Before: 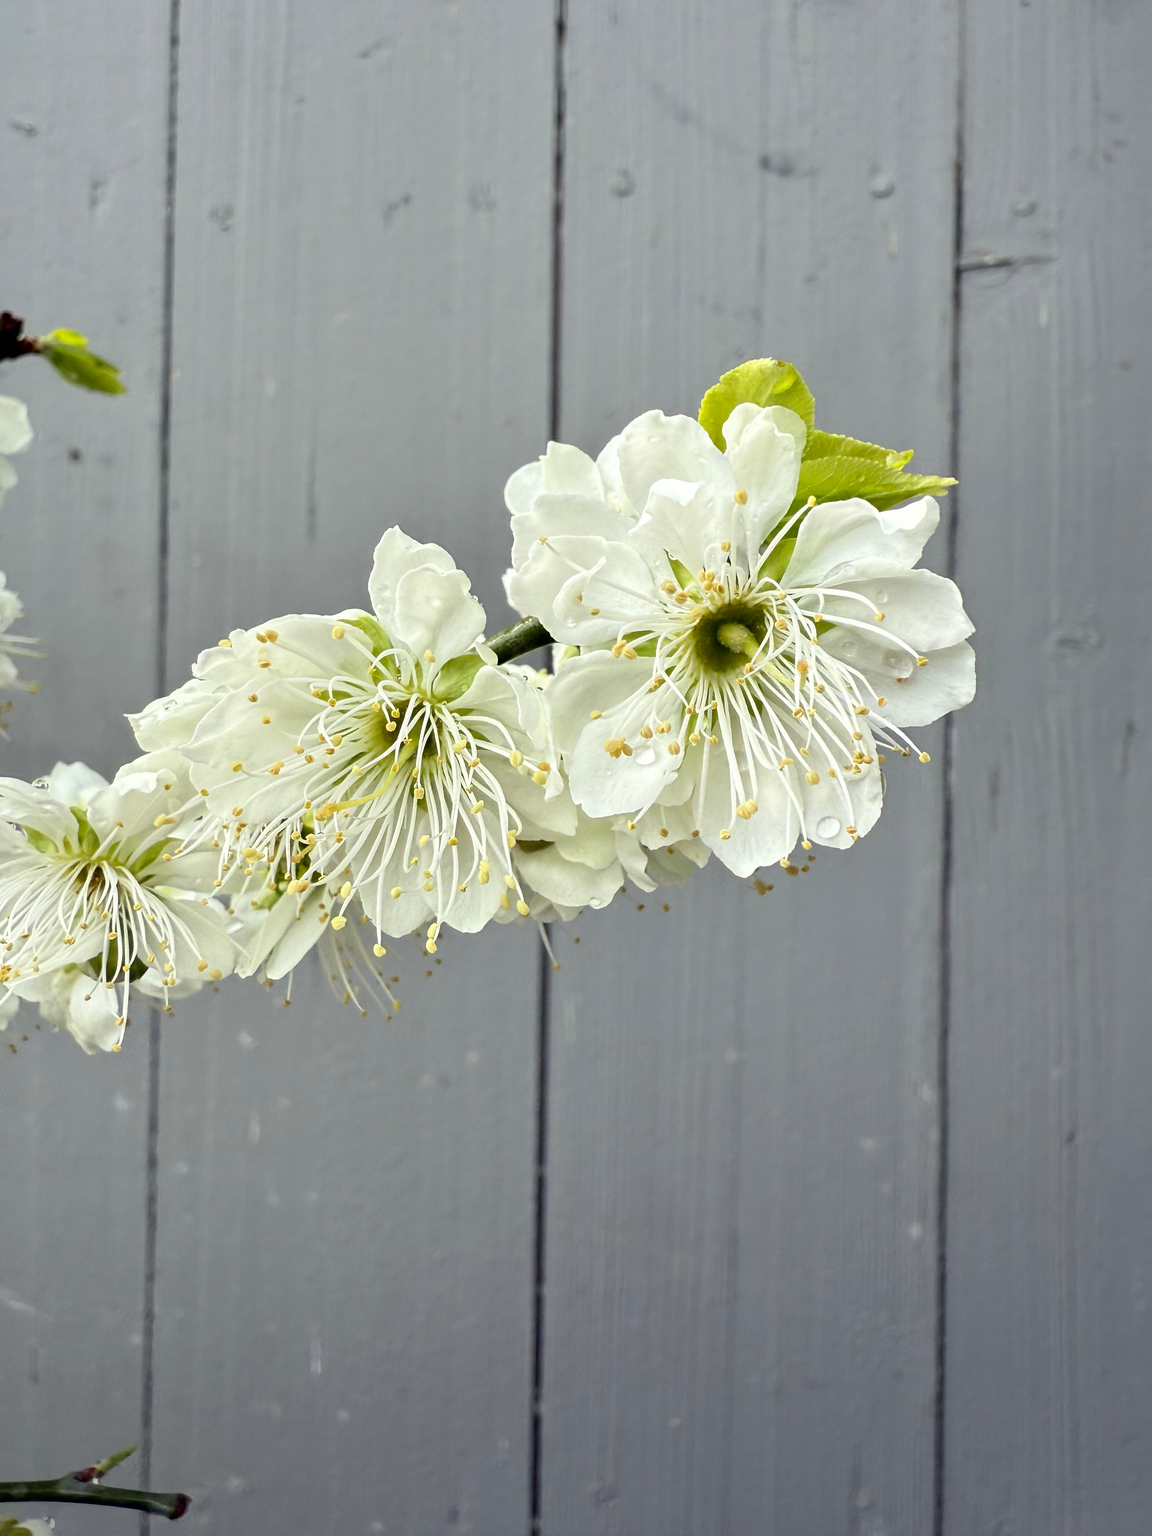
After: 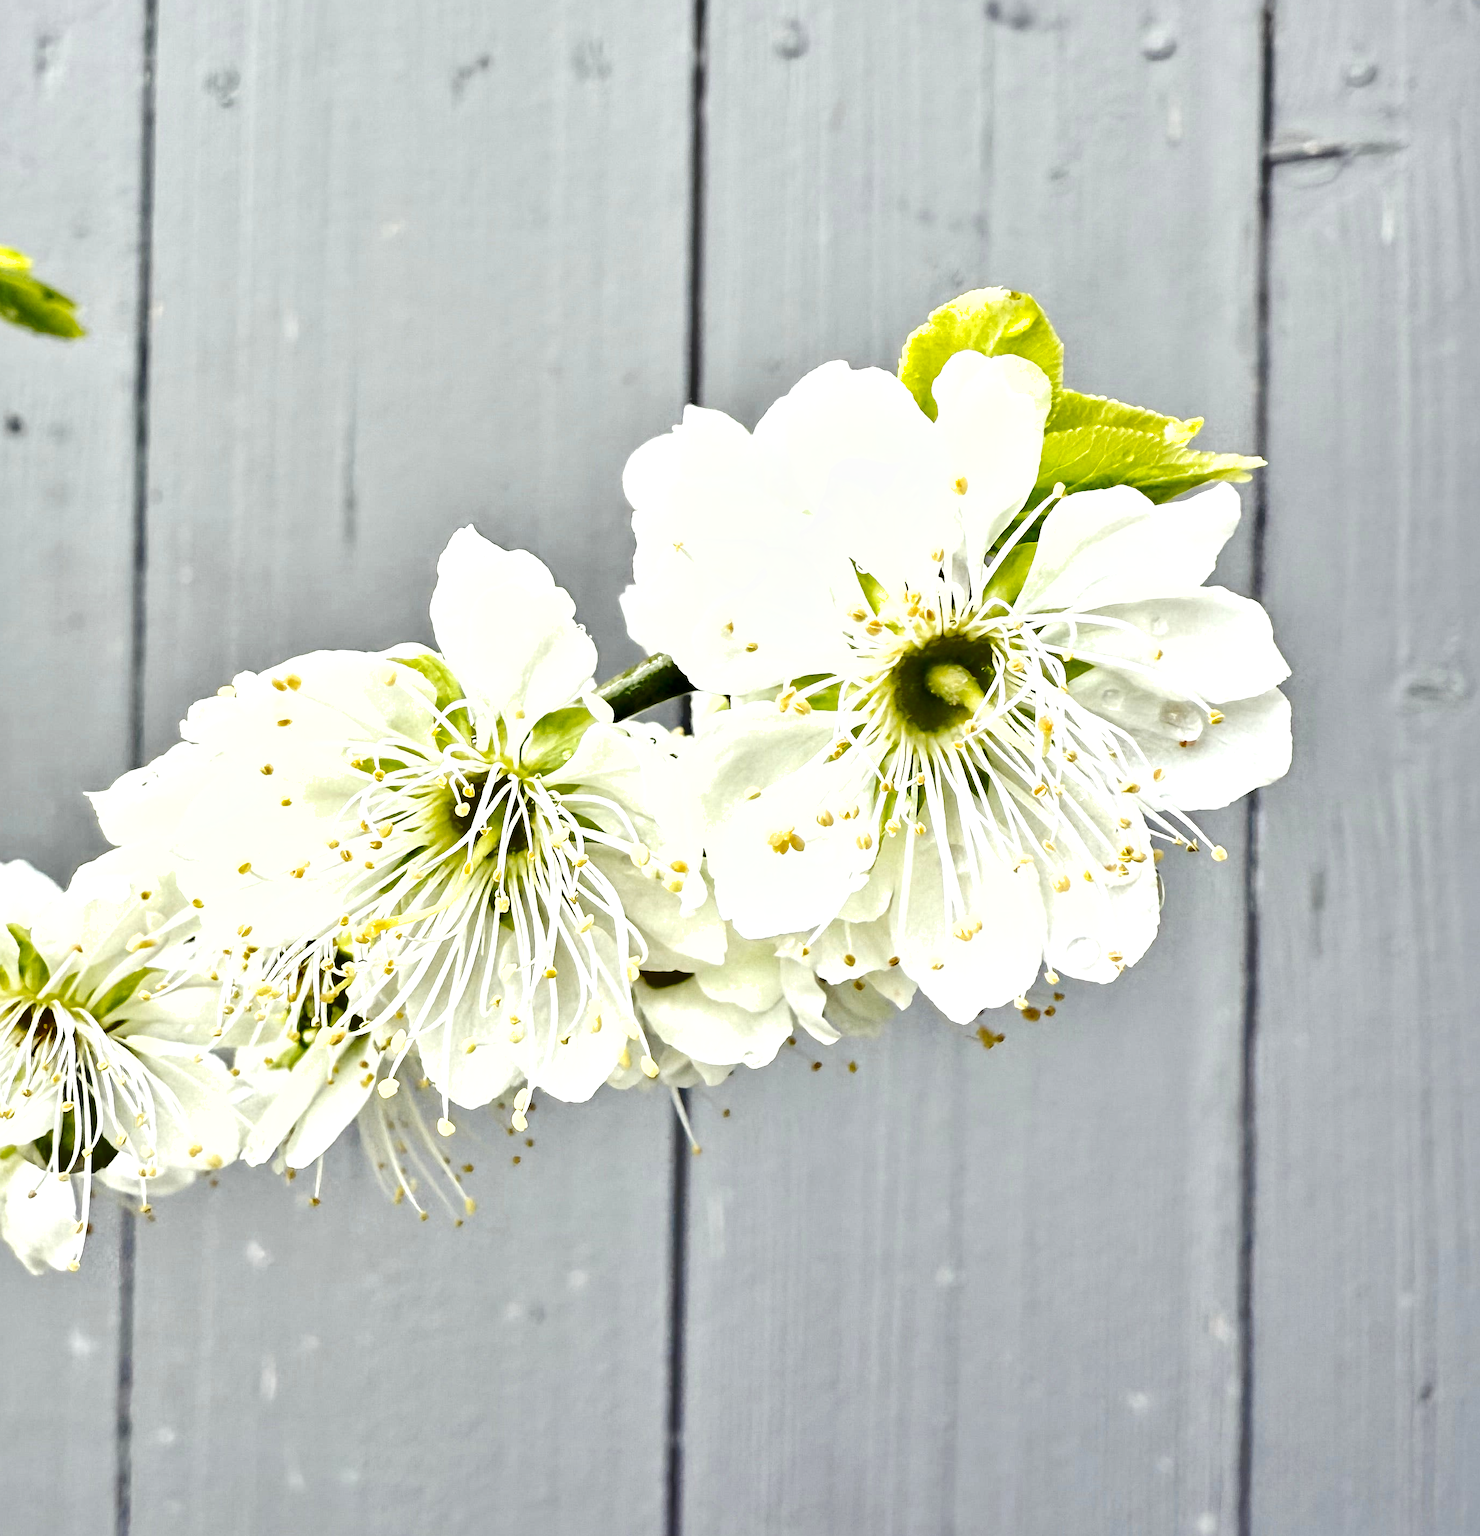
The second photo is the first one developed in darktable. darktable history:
crop: left 5.679%, top 10.145%, right 3.708%, bottom 19.34%
local contrast: mode bilateral grid, contrast 20, coarseness 51, detail 128%, midtone range 0.2
tone curve: curves: ch0 [(0, 0) (0.004, 0.001) (0.133, 0.16) (0.325, 0.399) (0.475, 0.588) (0.832, 0.903) (1, 1)], preserve colors none
shadows and highlights: soften with gaussian
exposure: black level correction -0.002, exposure 0.709 EV, compensate highlight preservation false
